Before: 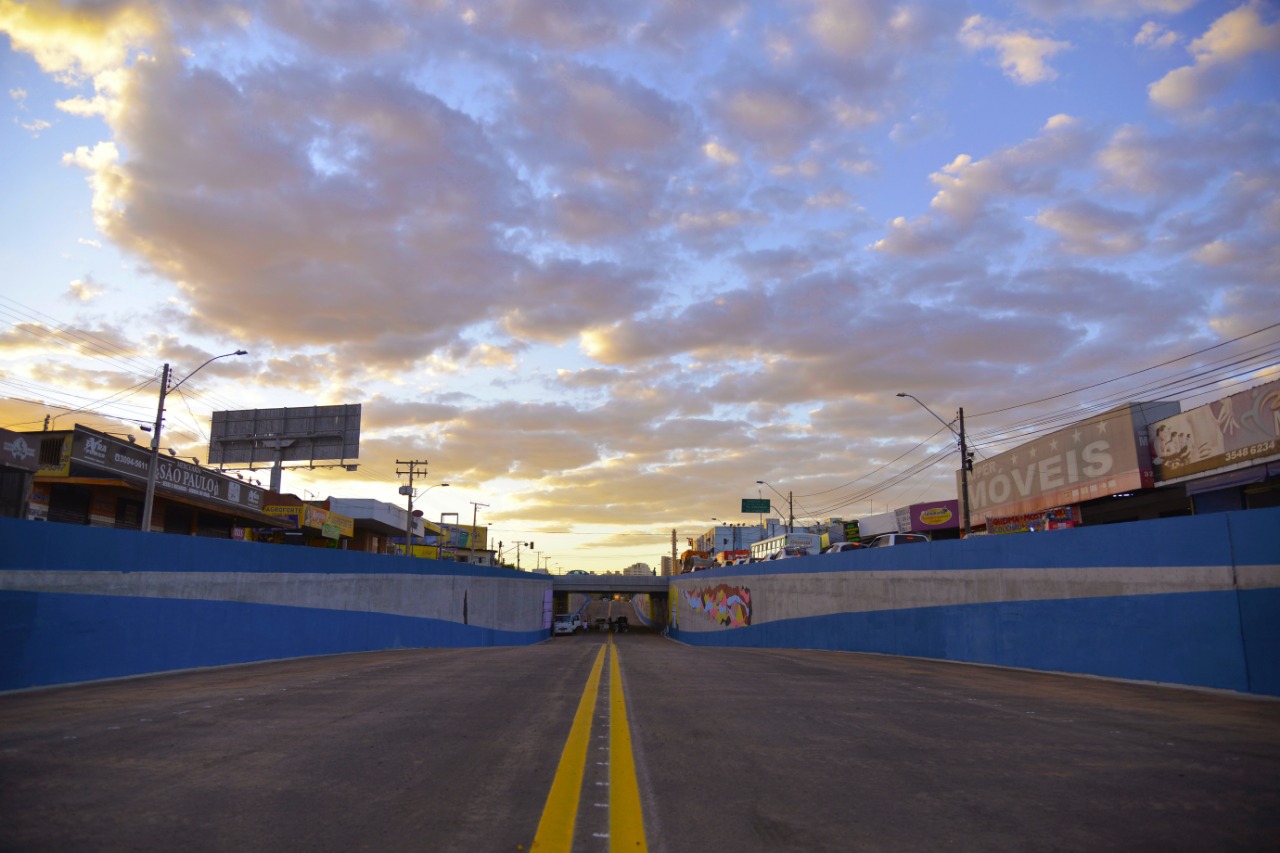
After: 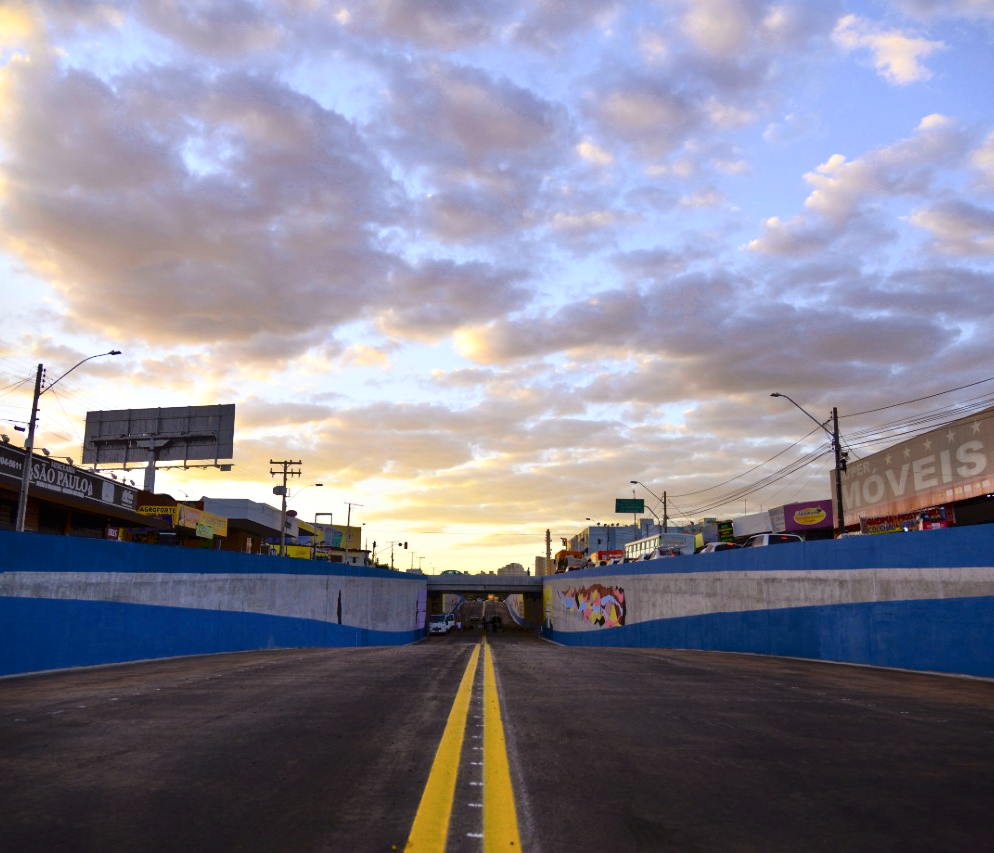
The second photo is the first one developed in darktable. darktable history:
tone equalizer: -7 EV -0.6 EV, -6 EV 1.01 EV, -5 EV -0.439 EV, -4 EV 0.44 EV, -3 EV 0.416 EV, -2 EV 0.132 EV, -1 EV -0.133 EV, +0 EV -0.378 EV, mask exposure compensation -0.495 EV
sharpen: radius 2.896, amount 0.879, threshold 47.077
contrast brightness saturation: contrast 0.293
crop: left 9.859%, right 12.46%
